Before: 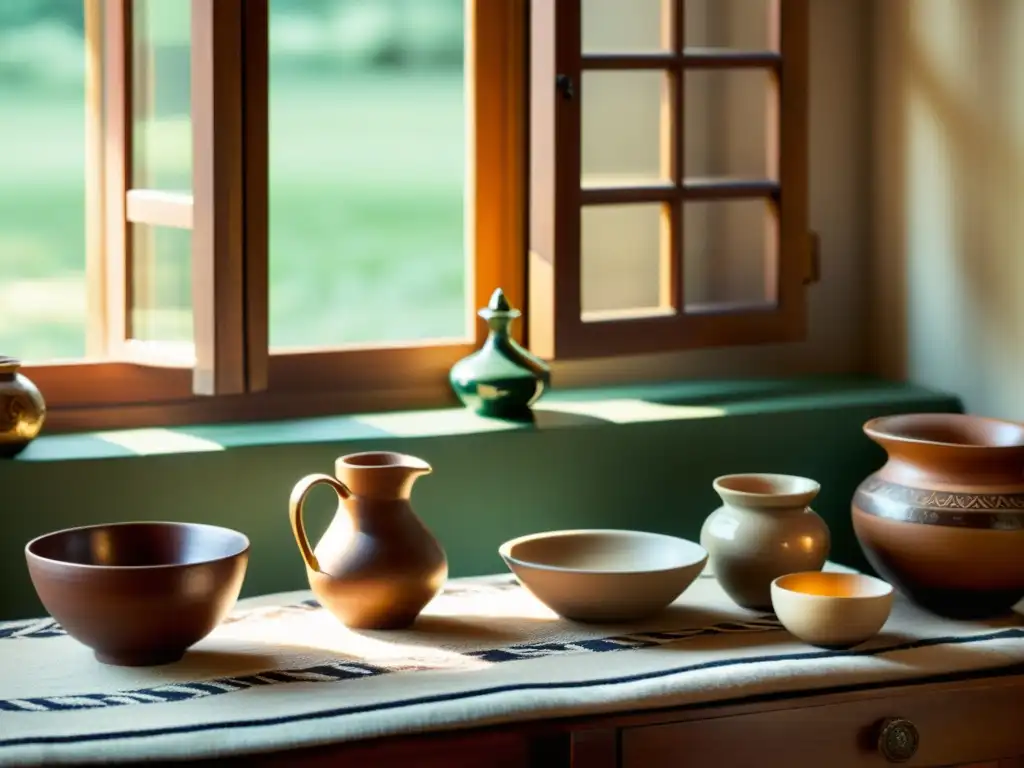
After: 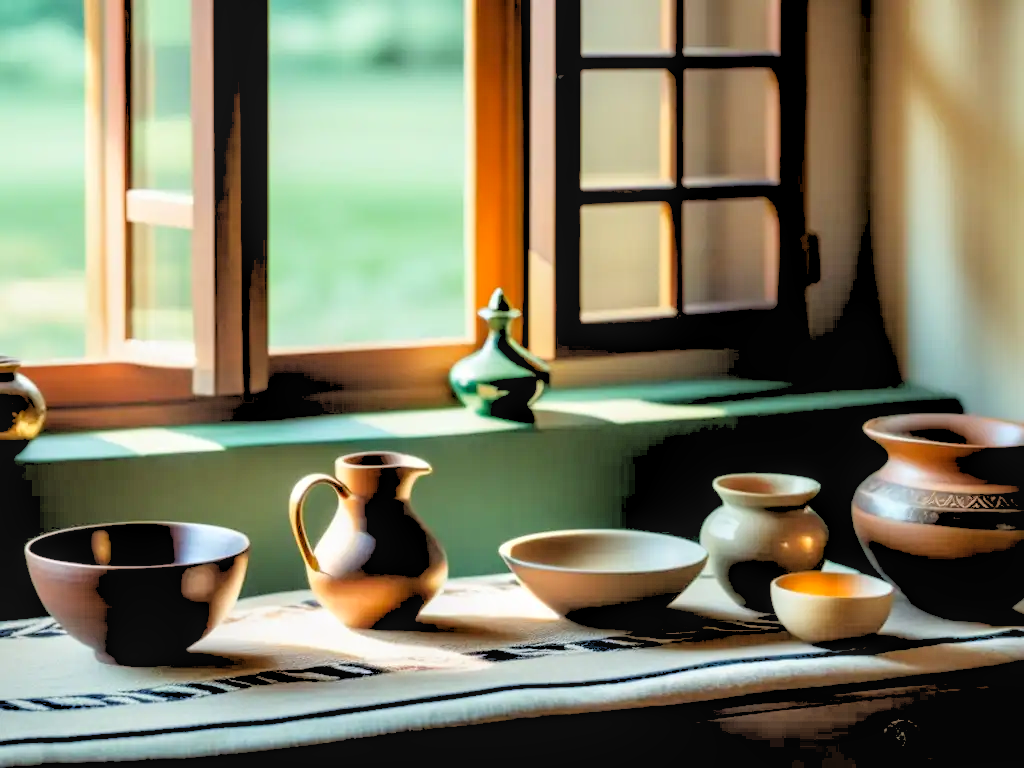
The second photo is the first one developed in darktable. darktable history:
rgb levels: levels [[0.027, 0.429, 0.996], [0, 0.5, 1], [0, 0.5, 1]]
local contrast: on, module defaults
